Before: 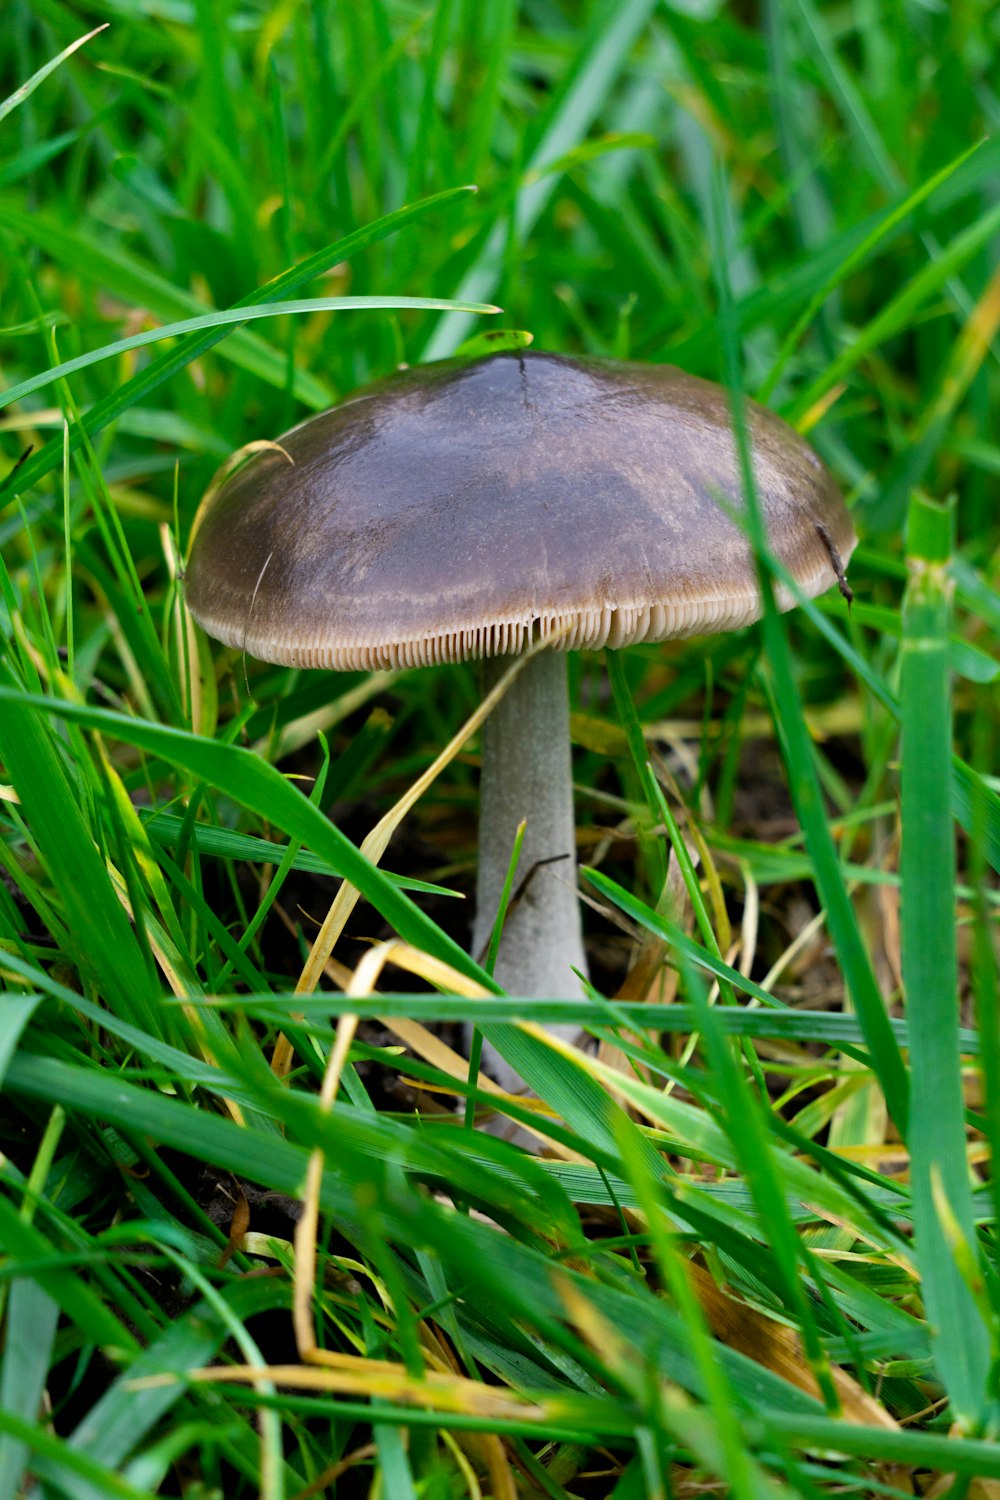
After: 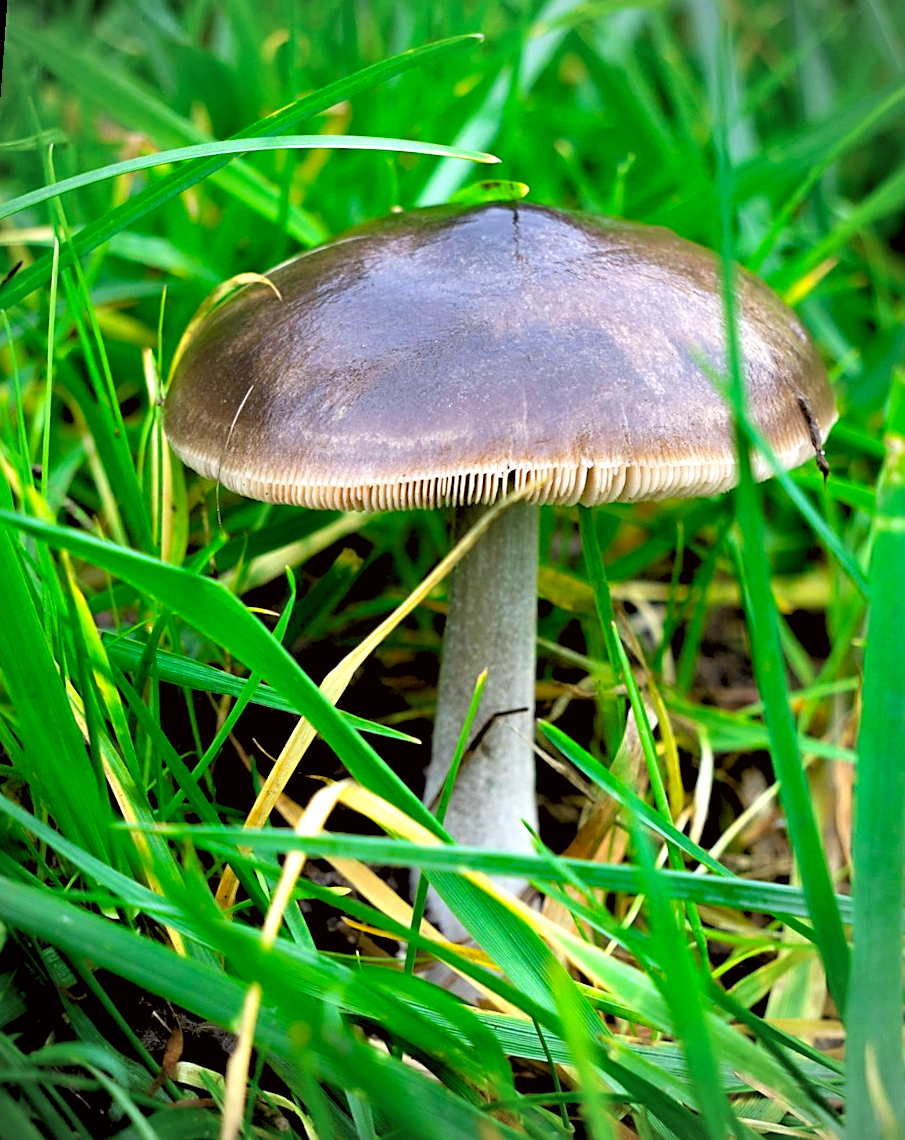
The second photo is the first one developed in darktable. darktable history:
contrast brightness saturation: saturation 0.13
rotate and perspective: rotation 4.1°, automatic cropping off
vignetting: on, module defaults
sharpen: on, module defaults
crop: left 7.856%, top 11.836%, right 10.12%, bottom 15.387%
rgb levels: levels [[0.013, 0.434, 0.89], [0, 0.5, 1], [0, 0.5, 1]]
exposure: exposure 0.564 EV, compensate highlight preservation false
color correction: highlights a* -2.73, highlights b* -2.09, shadows a* 2.41, shadows b* 2.73
